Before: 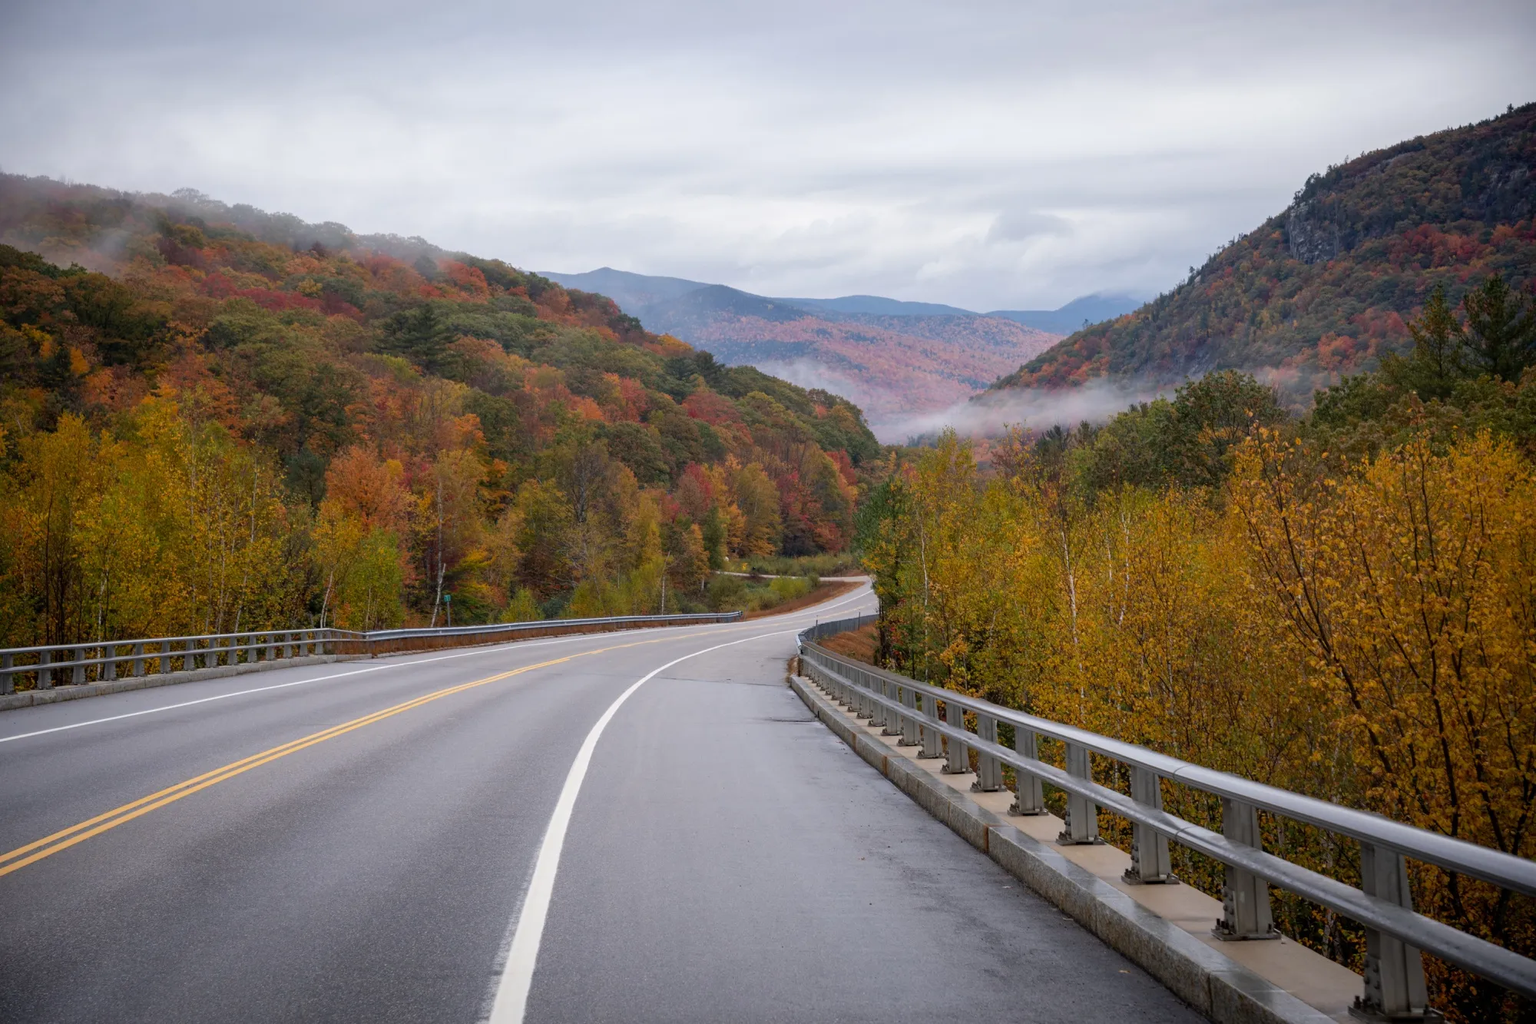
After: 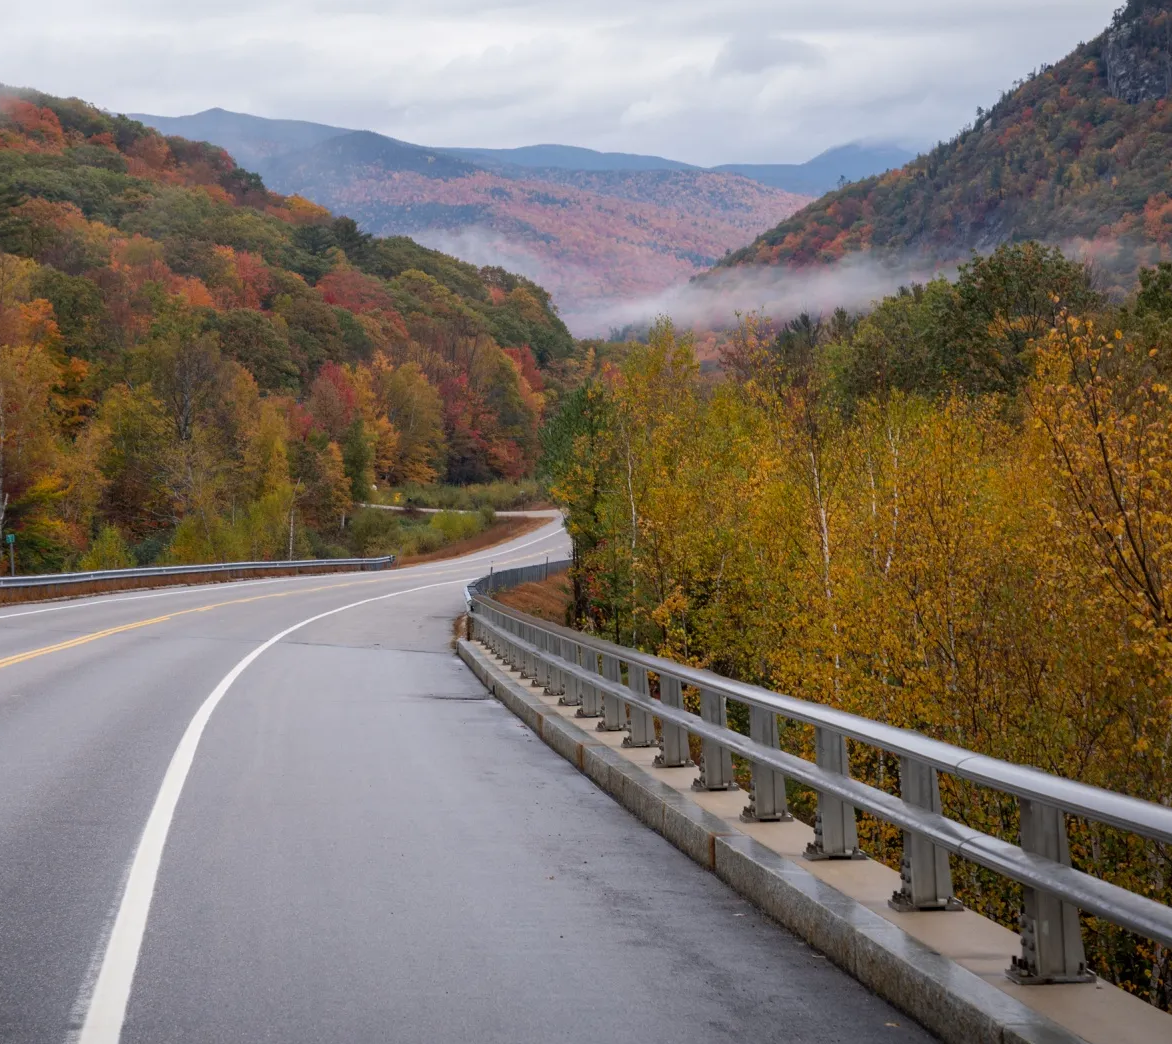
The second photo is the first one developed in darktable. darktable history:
crop and rotate: left 28.632%, top 18.111%, right 12.721%, bottom 3.503%
